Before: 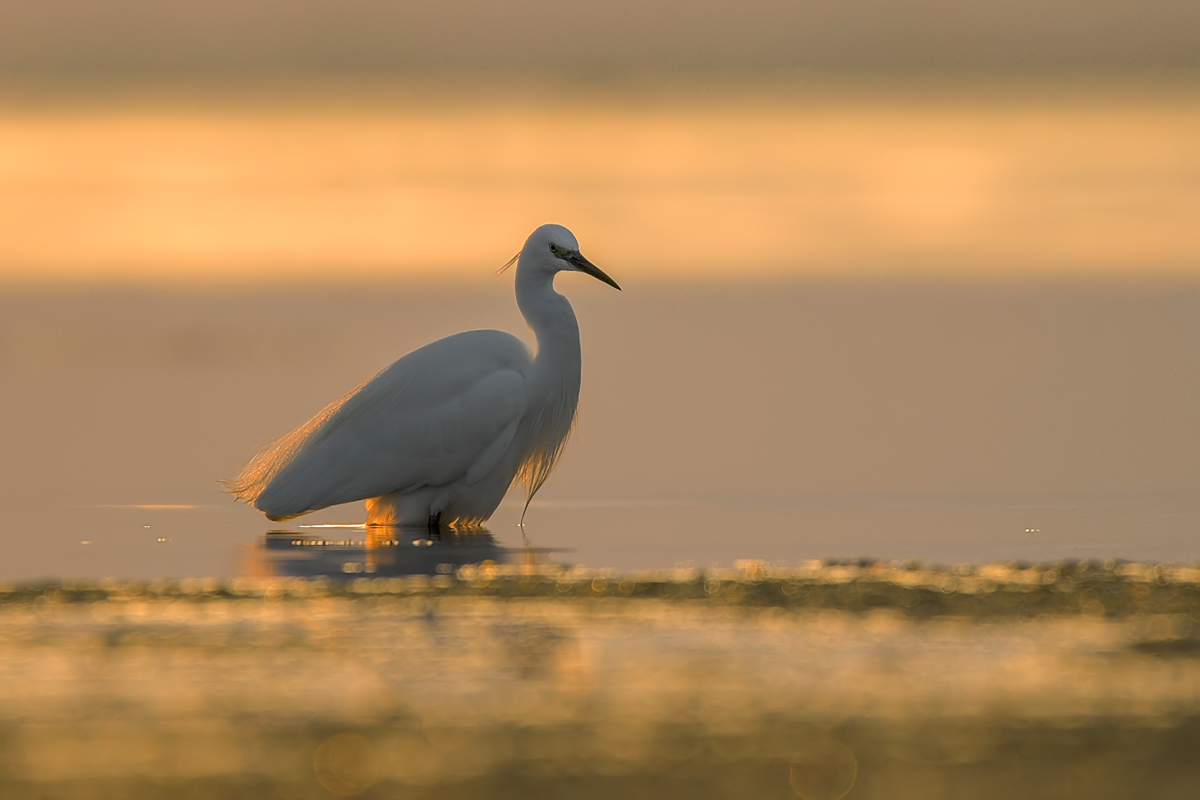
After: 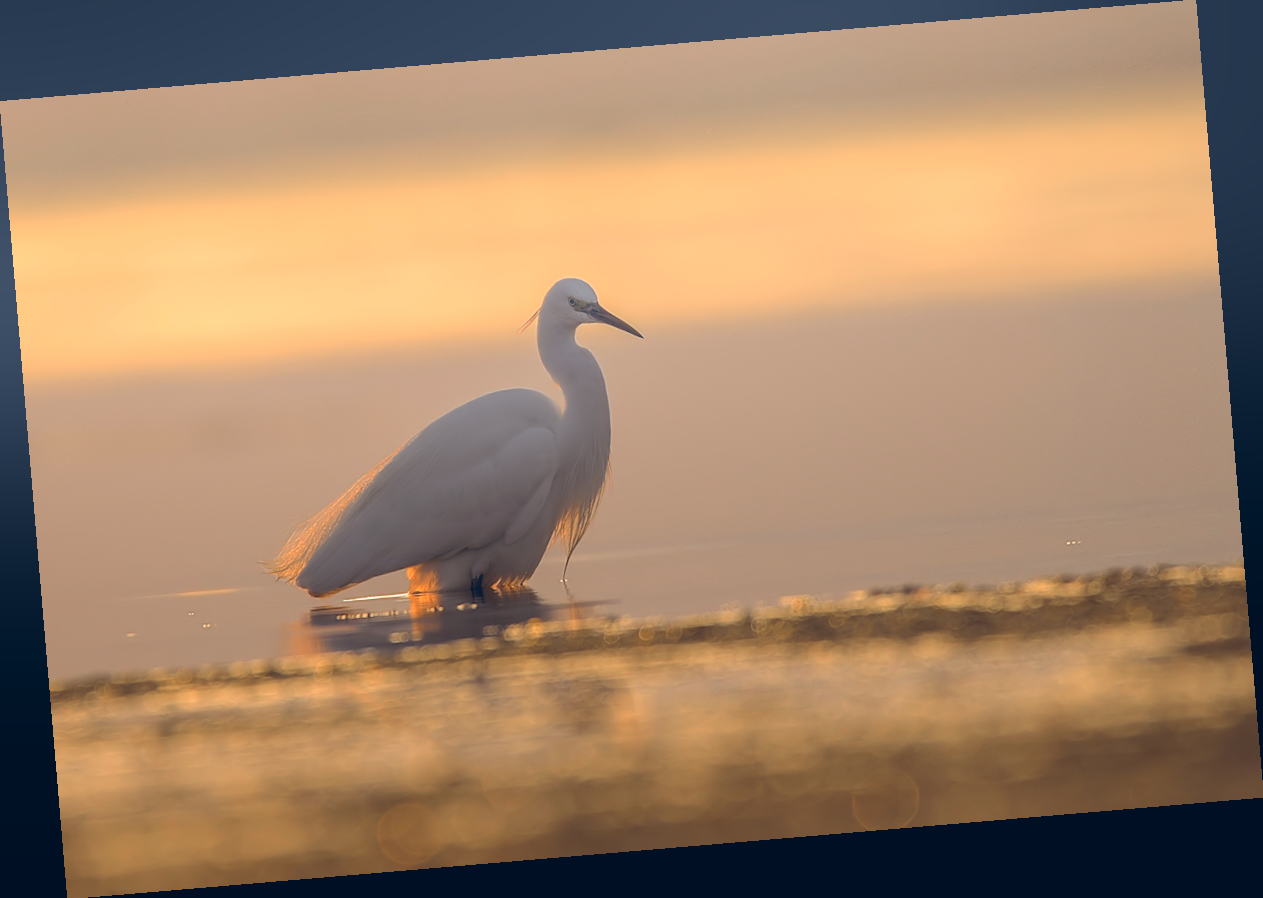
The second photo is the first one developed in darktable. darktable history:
bloom: size 40%
rotate and perspective: rotation -4.86°, automatic cropping off
color balance rgb: shadows lift › chroma 9.92%, shadows lift › hue 45.12°, power › luminance 3.26%, power › hue 231.93°, global offset › luminance 0.4%, global offset › chroma 0.21%, global offset › hue 255.02°
